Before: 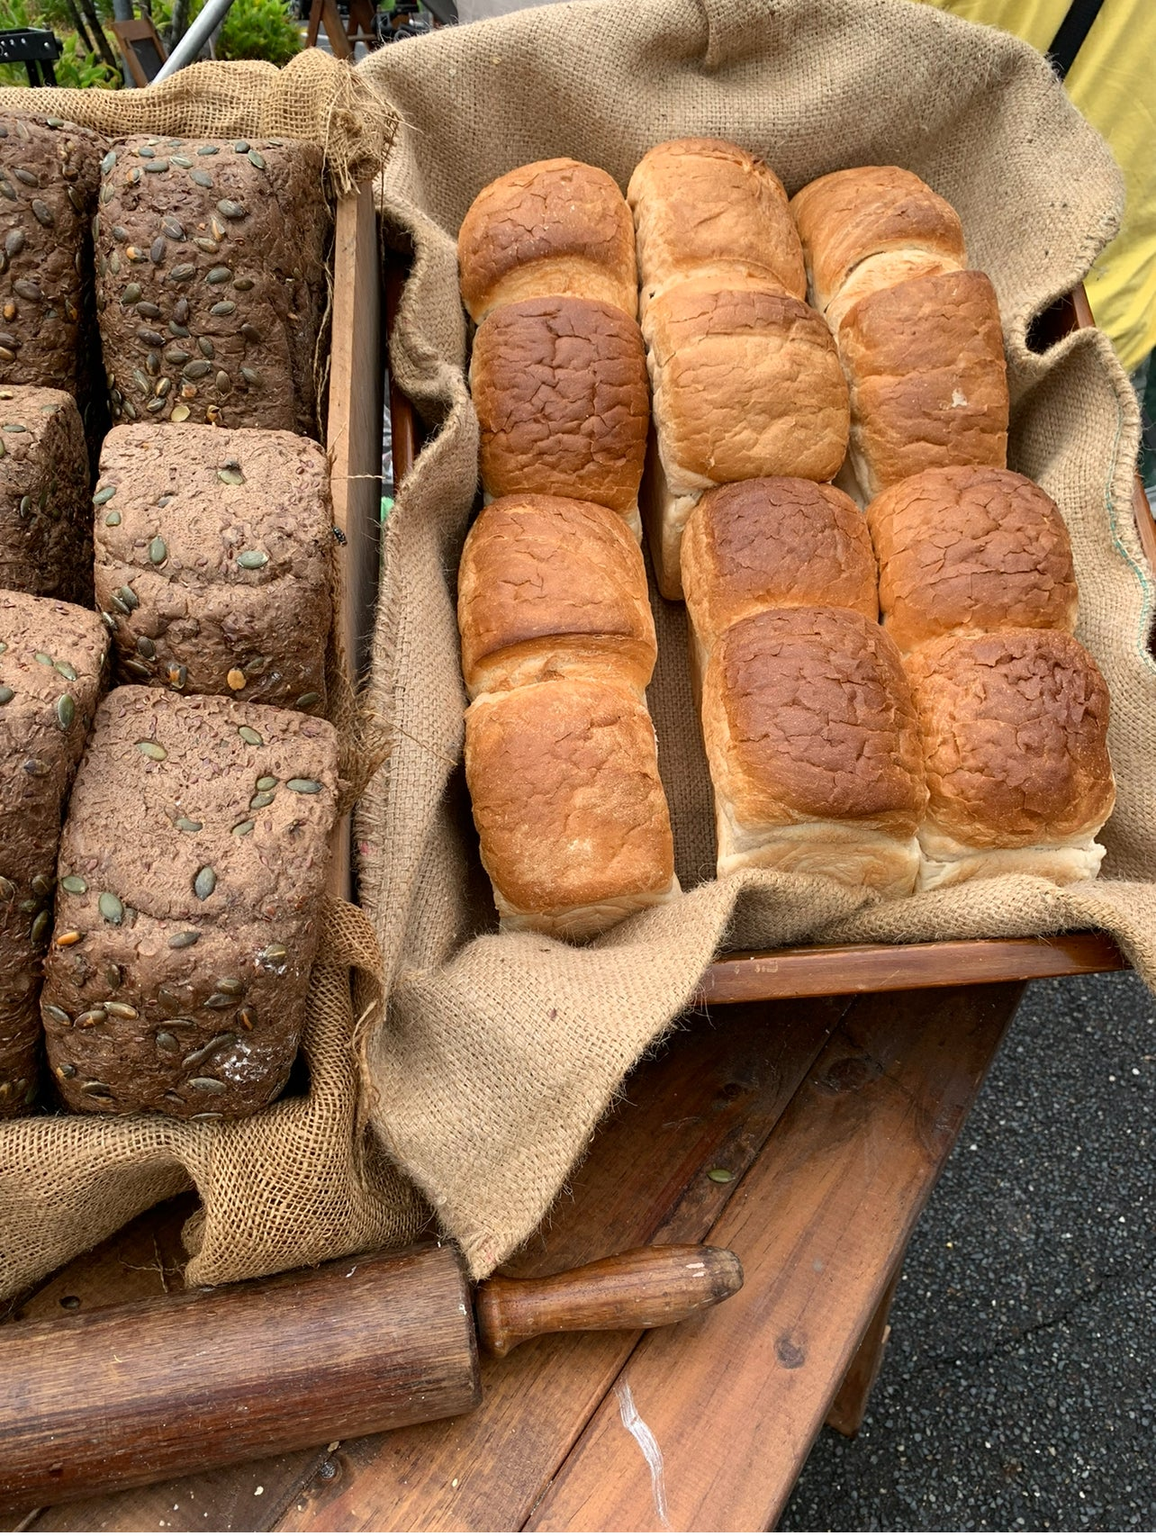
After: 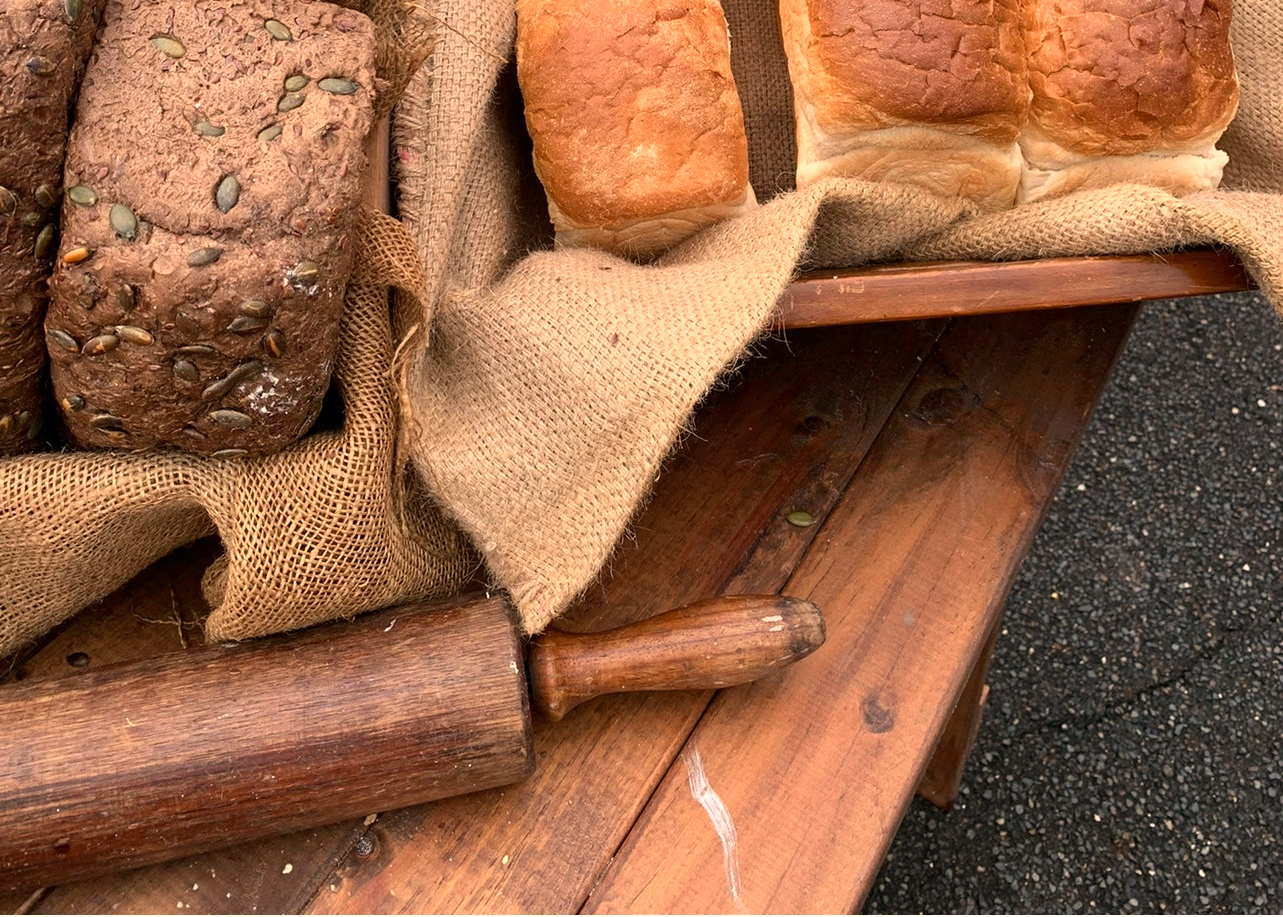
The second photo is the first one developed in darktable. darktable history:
white balance: red 1.127, blue 0.943
crop and rotate: top 46.237%
